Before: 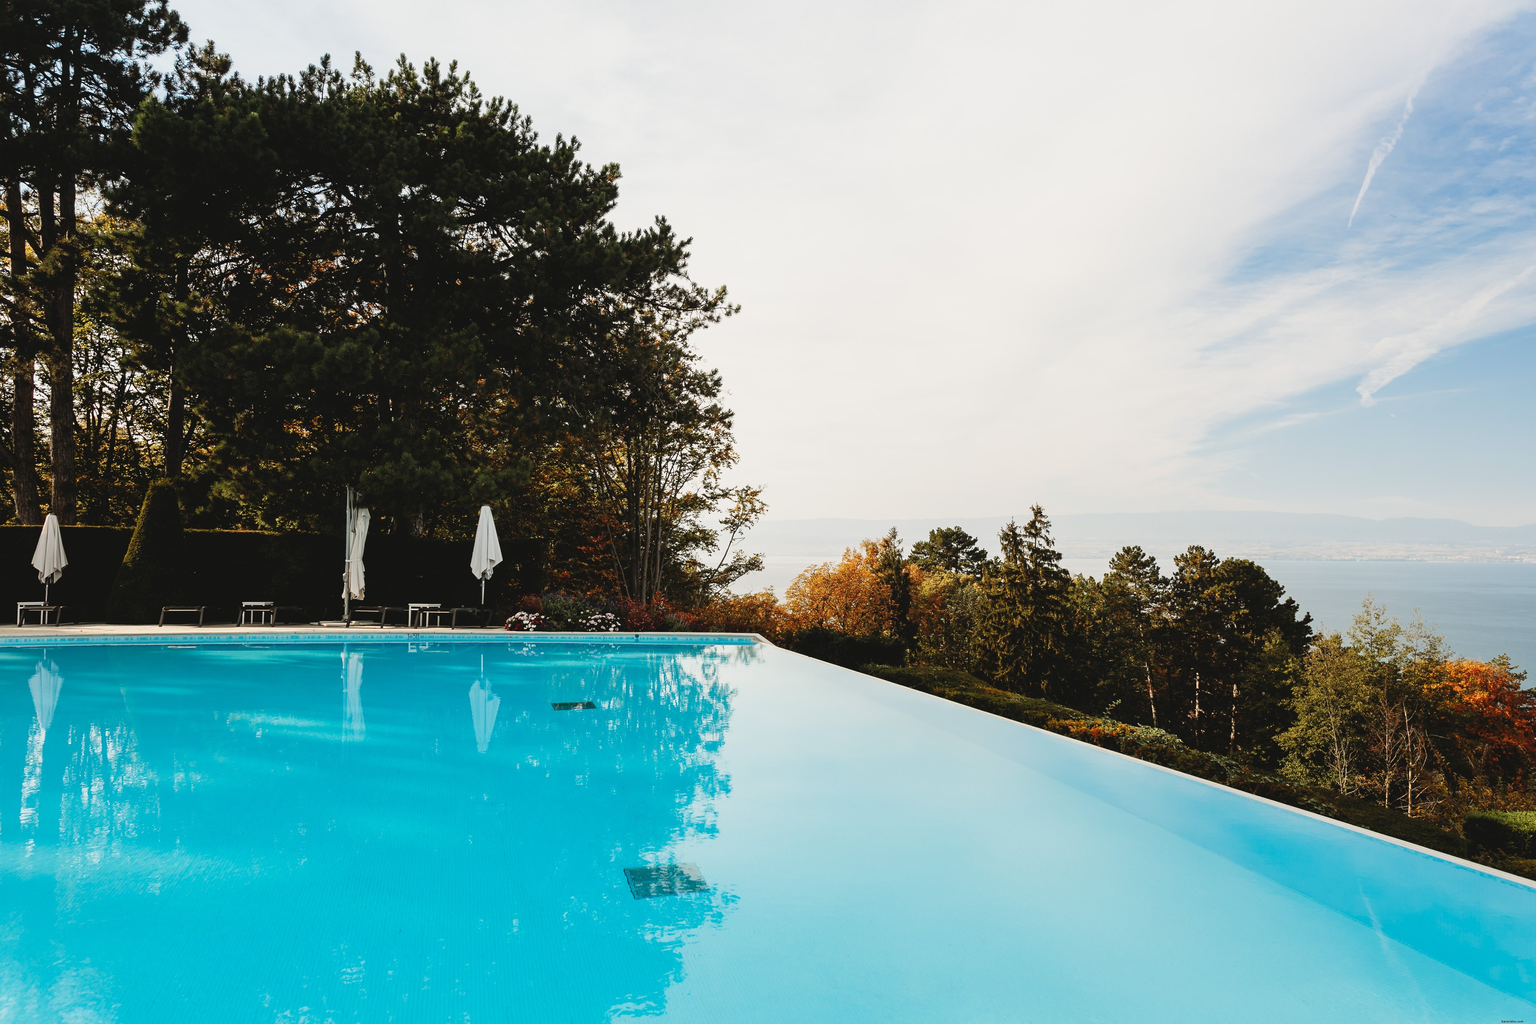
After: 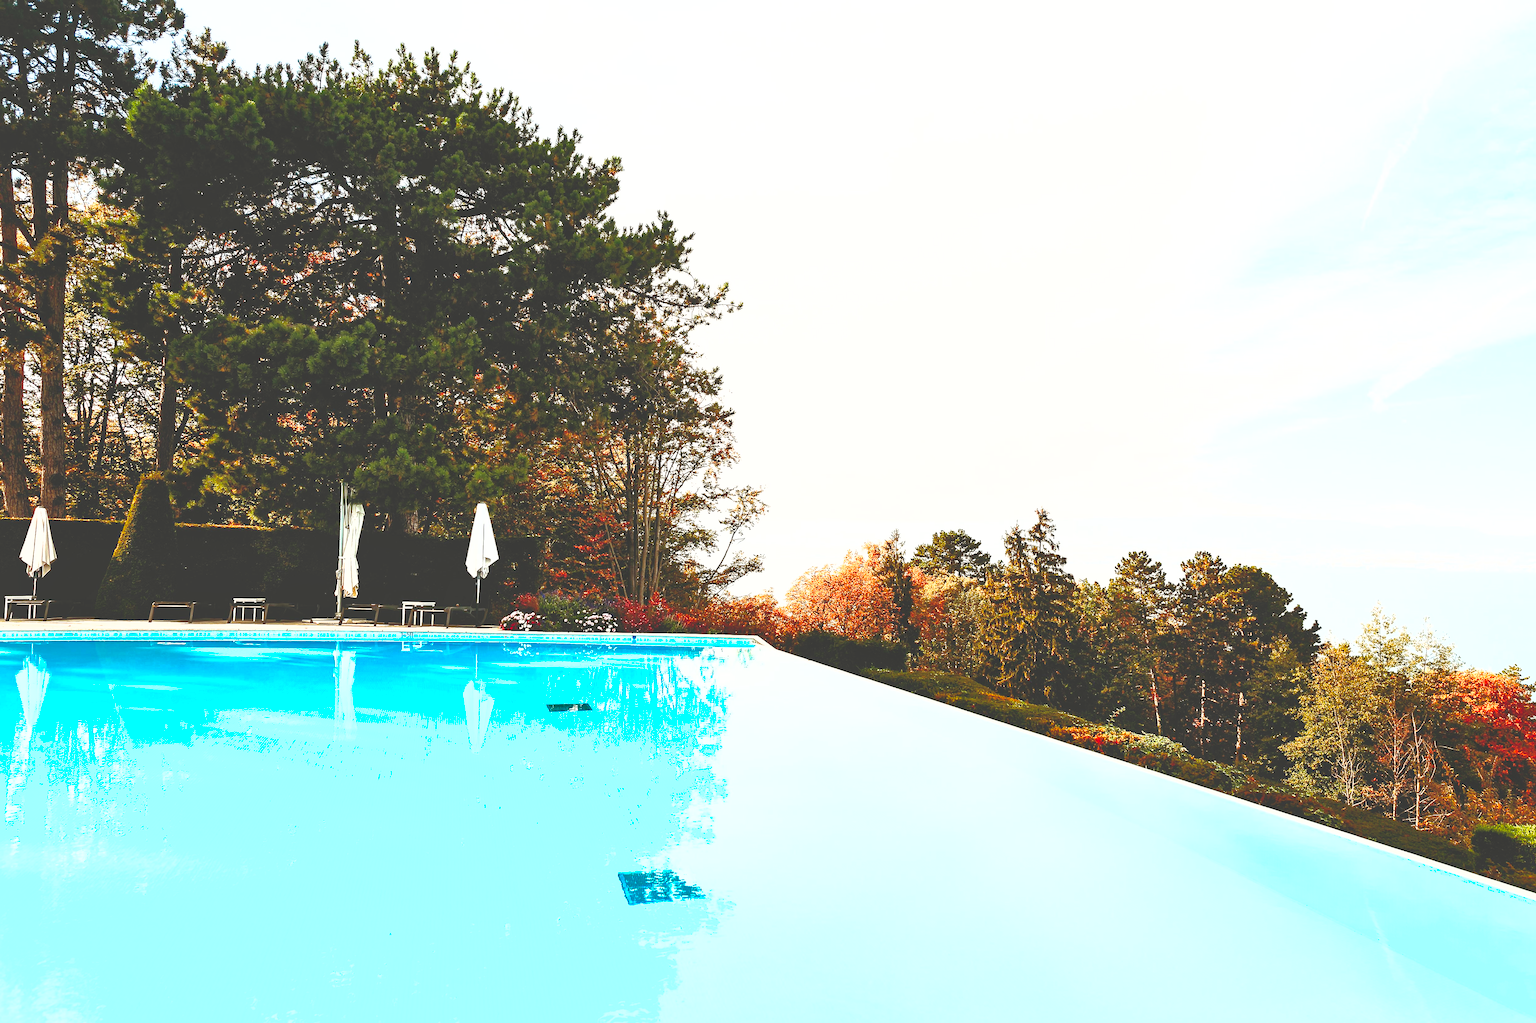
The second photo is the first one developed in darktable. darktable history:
base curve: curves: ch0 [(0, 0.02) (0.083, 0.036) (1, 1)], preserve colors none
shadows and highlights: on, module defaults
sharpen: on, module defaults
color balance rgb: perceptual saturation grading › global saturation 20%, perceptual saturation grading › highlights -13.993%, perceptual saturation grading › shadows 49.572%, global vibrance 15.133%
crop and rotate: angle -0.615°
tone equalizer: -7 EV 0.141 EV, -6 EV 0.602 EV, -5 EV 1.12 EV, -4 EV 1.31 EV, -3 EV 1.12 EV, -2 EV 0.6 EV, -1 EV 0.168 EV
exposure: black level correction 0, exposure 1.708 EV, compensate highlight preservation false
